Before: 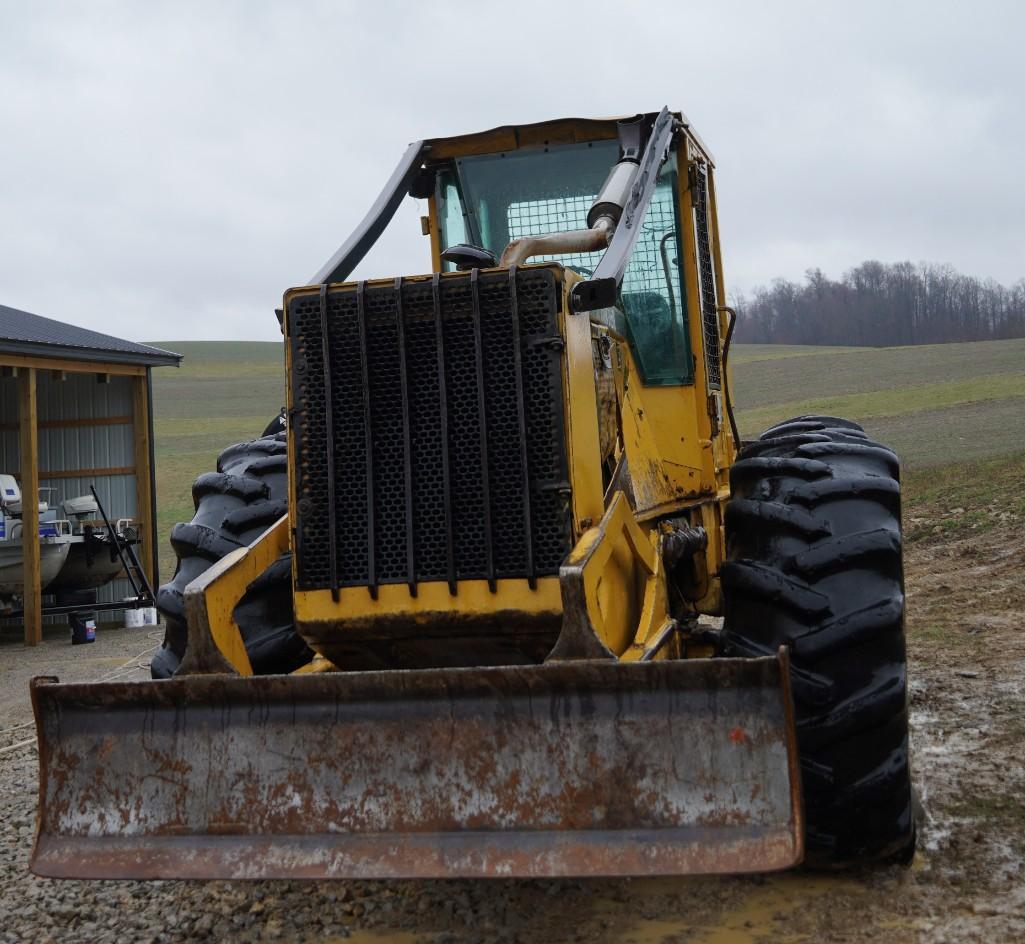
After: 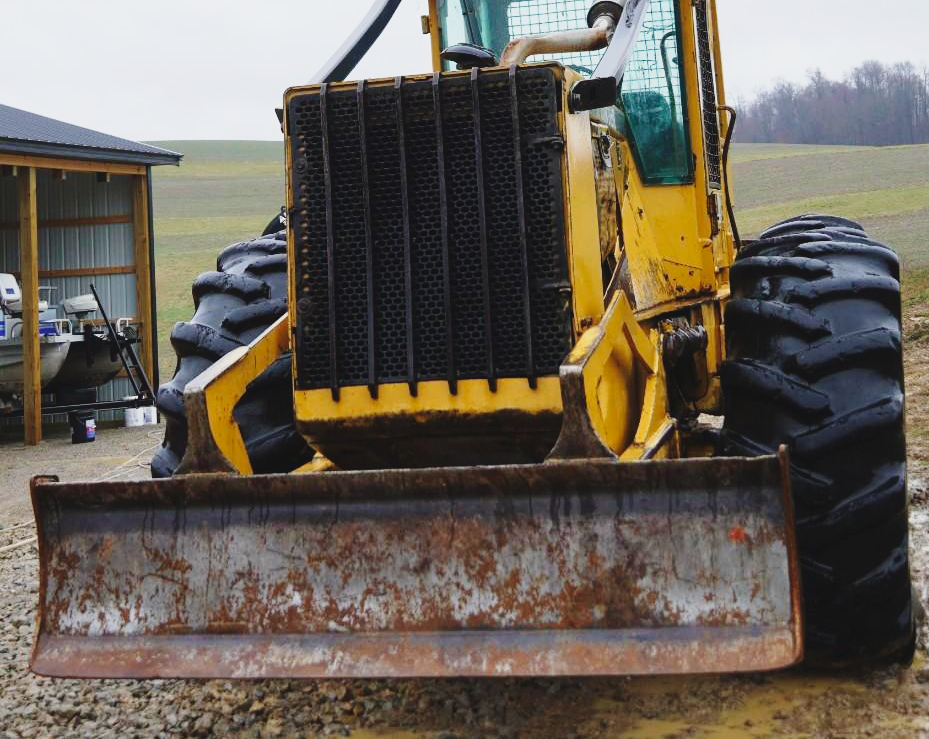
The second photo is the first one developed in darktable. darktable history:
base curve: curves: ch0 [(0, 0) (0.028, 0.03) (0.121, 0.232) (0.46, 0.748) (0.859, 0.968) (1, 1)], preserve colors none
crop: top 21.331%, right 9.323%, bottom 0.343%
exposure: exposure 0.203 EV, compensate highlight preservation false
velvia: strength 14.56%
contrast brightness saturation: contrast -0.097, saturation -0.092
